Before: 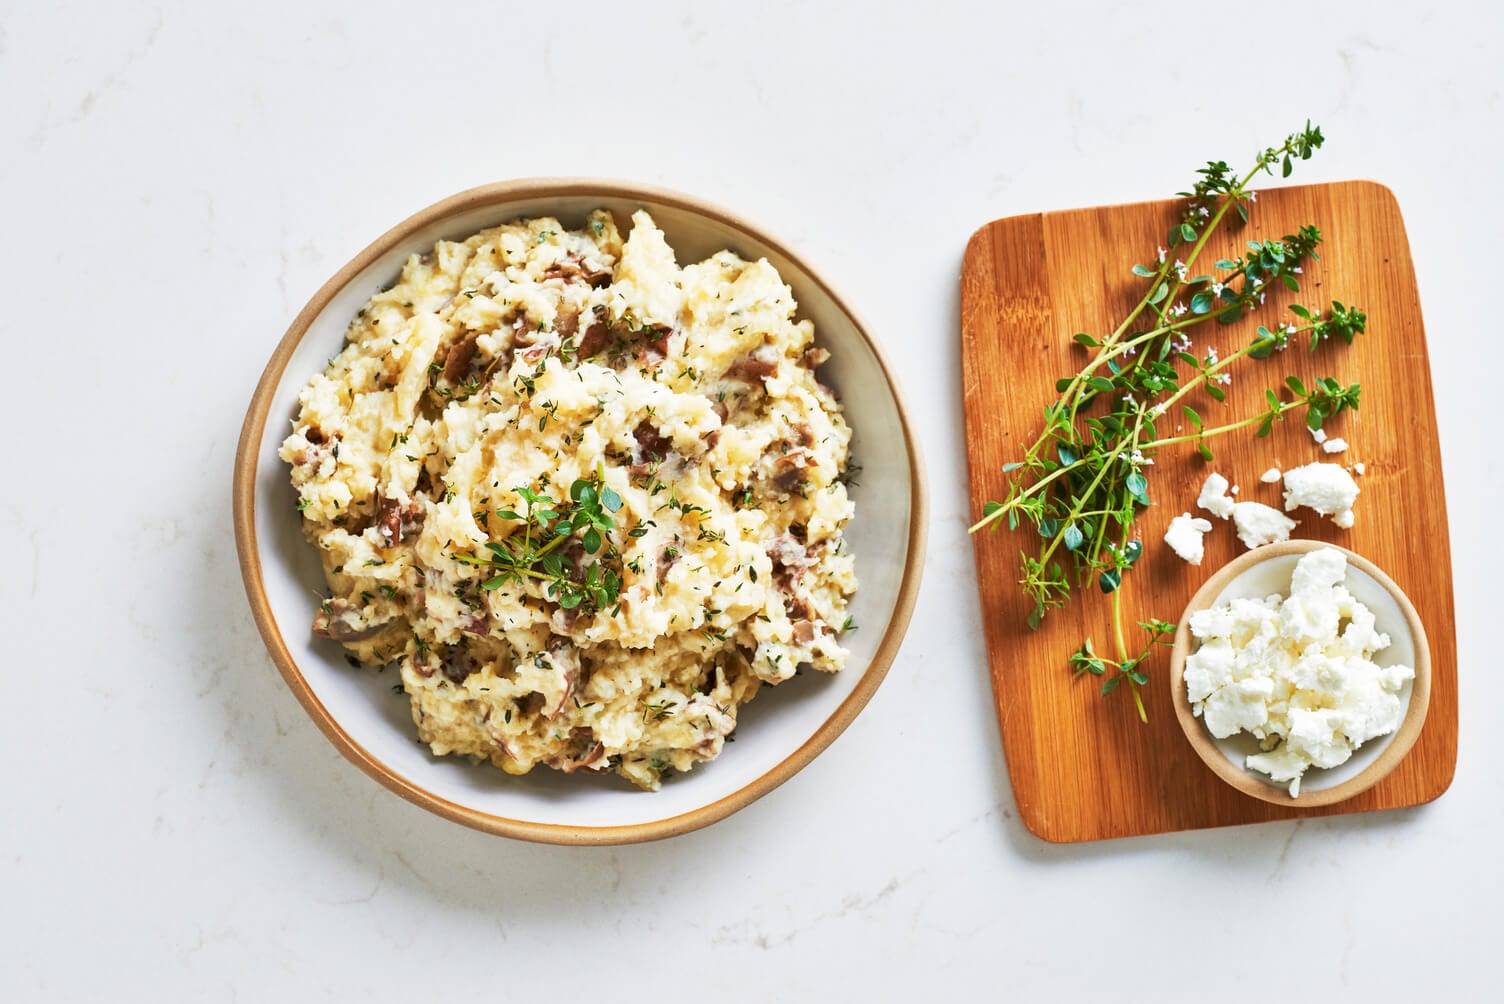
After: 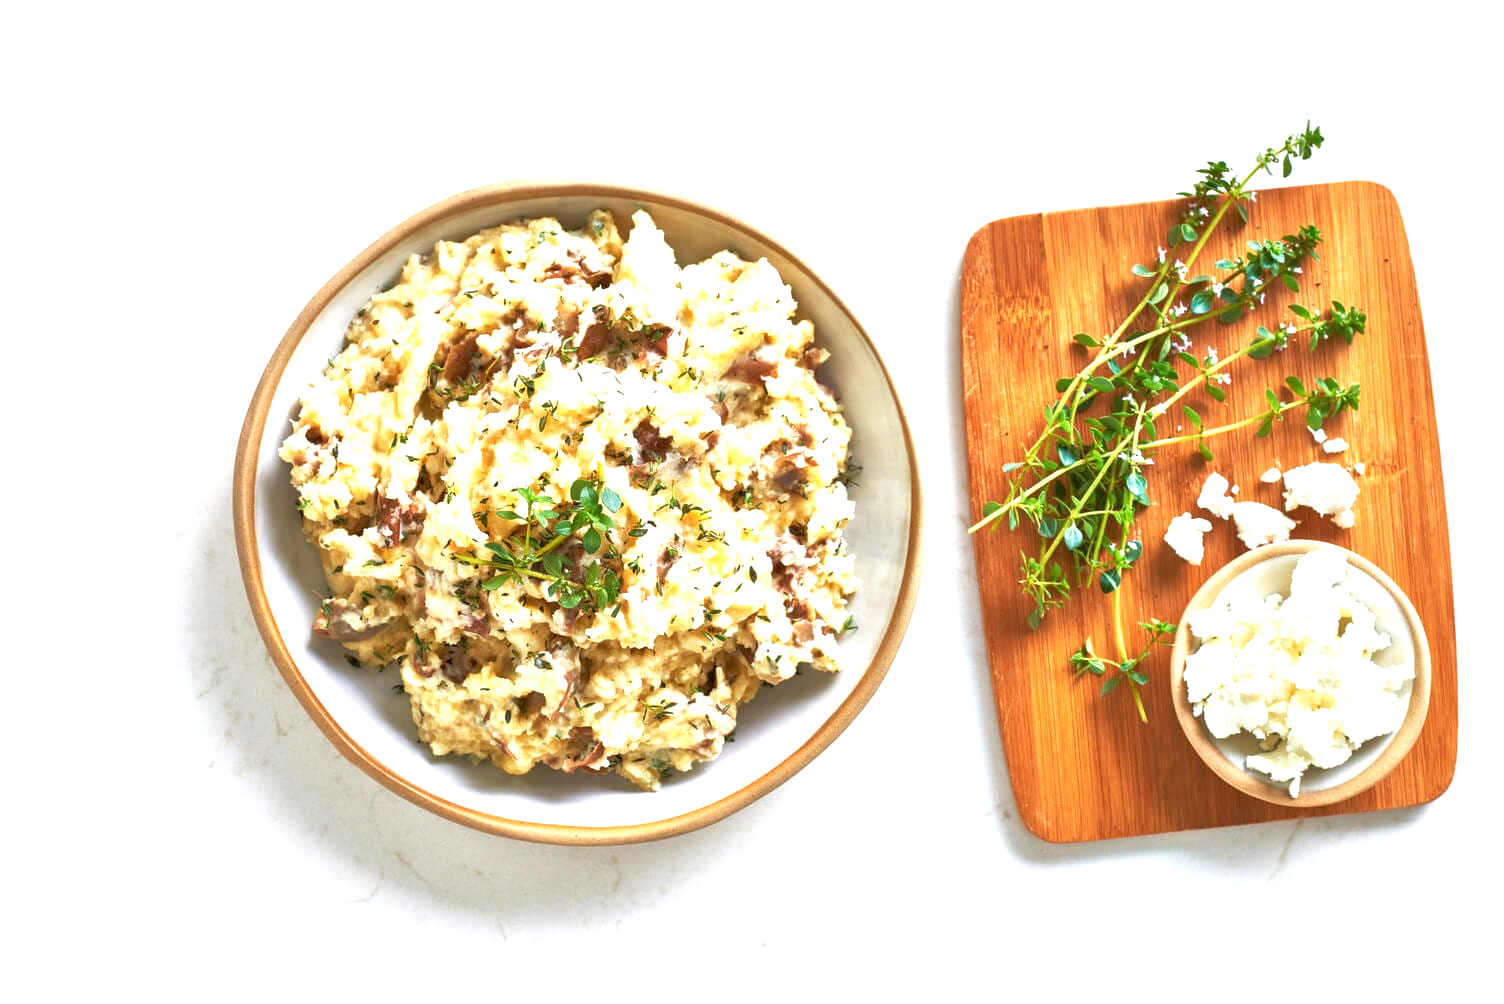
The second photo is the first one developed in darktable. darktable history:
exposure: black level correction 0, exposure 1.001 EV, compensate exposure bias true, compensate highlight preservation false
tone equalizer: -8 EV 0.287 EV, -7 EV 0.403 EV, -6 EV 0.407 EV, -5 EV 0.25 EV, -3 EV -0.272 EV, -2 EV -0.404 EV, -1 EV -0.392 EV, +0 EV -0.249 EV, edges refinement/feathering 500, mask exposure compensation -1.57 EV, preserve details no
